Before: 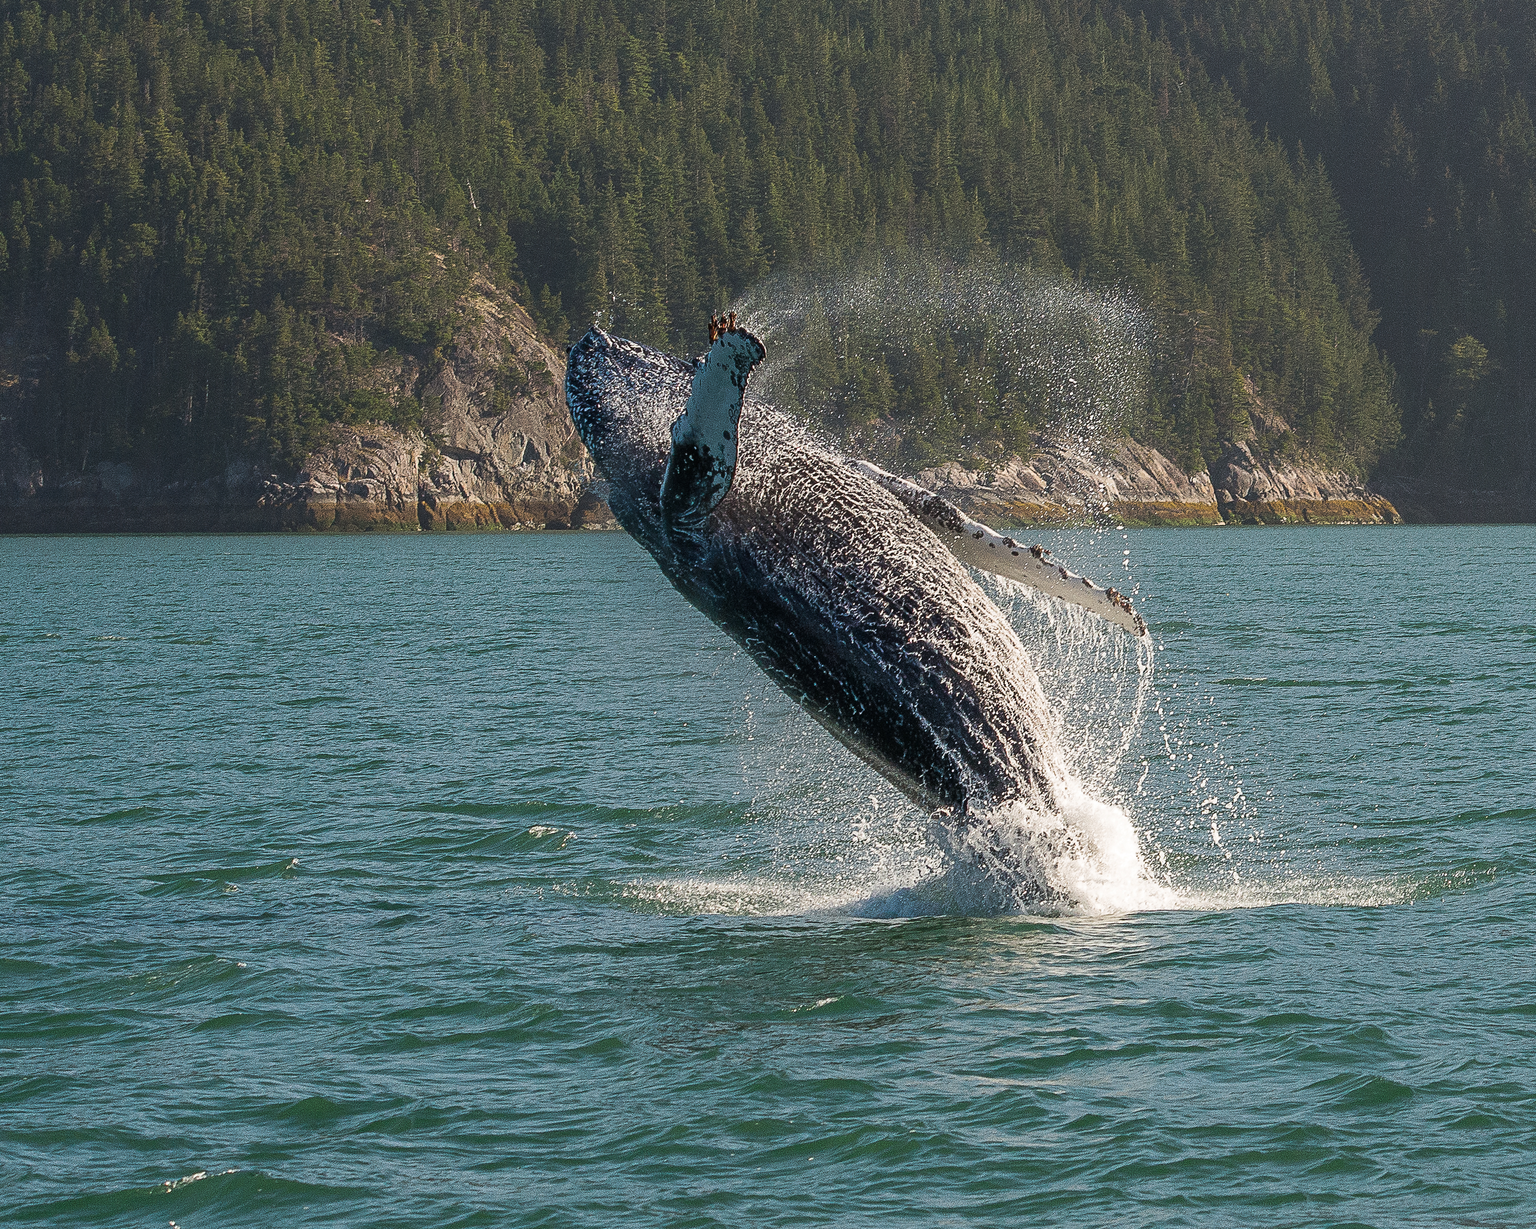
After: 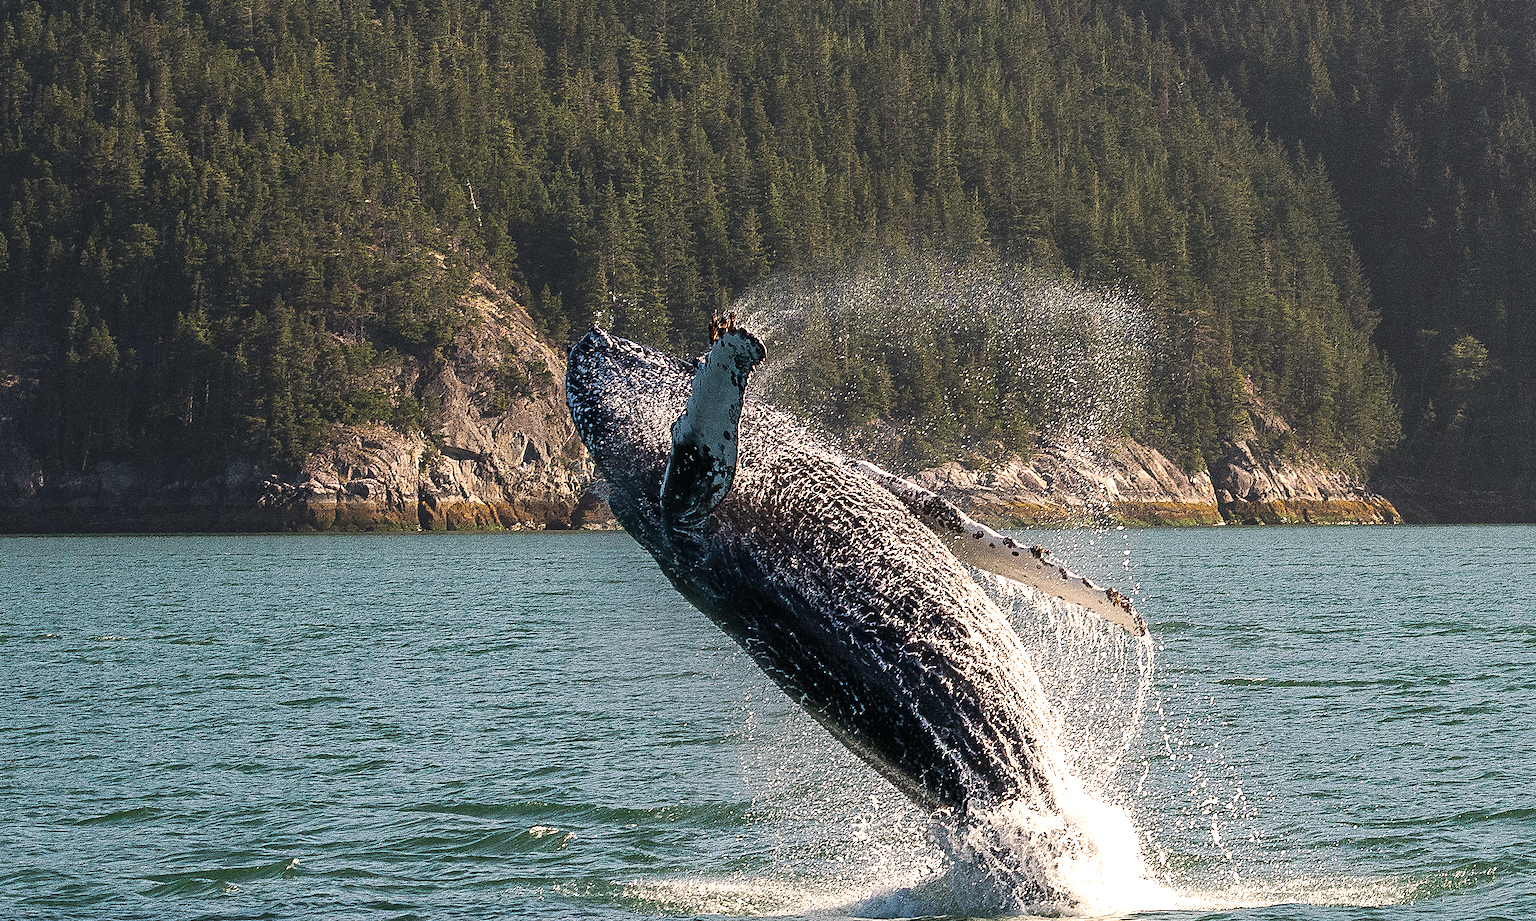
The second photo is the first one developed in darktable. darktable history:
color balance: on, module defaults
color correction: highlights a* 5.81, highlights b* 4.84
tone equalizer: -8 EV -0.75 EV, -7 EV -0.7 EV, -6 EV -0.6 EV, -5 EV -0.4 EV, -3 EV 0.4 EV, -2 EV 0.6 EV, -1 EV 0.7 EV, +0 EV 0.75 EV, edges refinement/feathering 500, mask exposure compensation -1.57 EV, preserve details no
crop: bottom 24.988%
